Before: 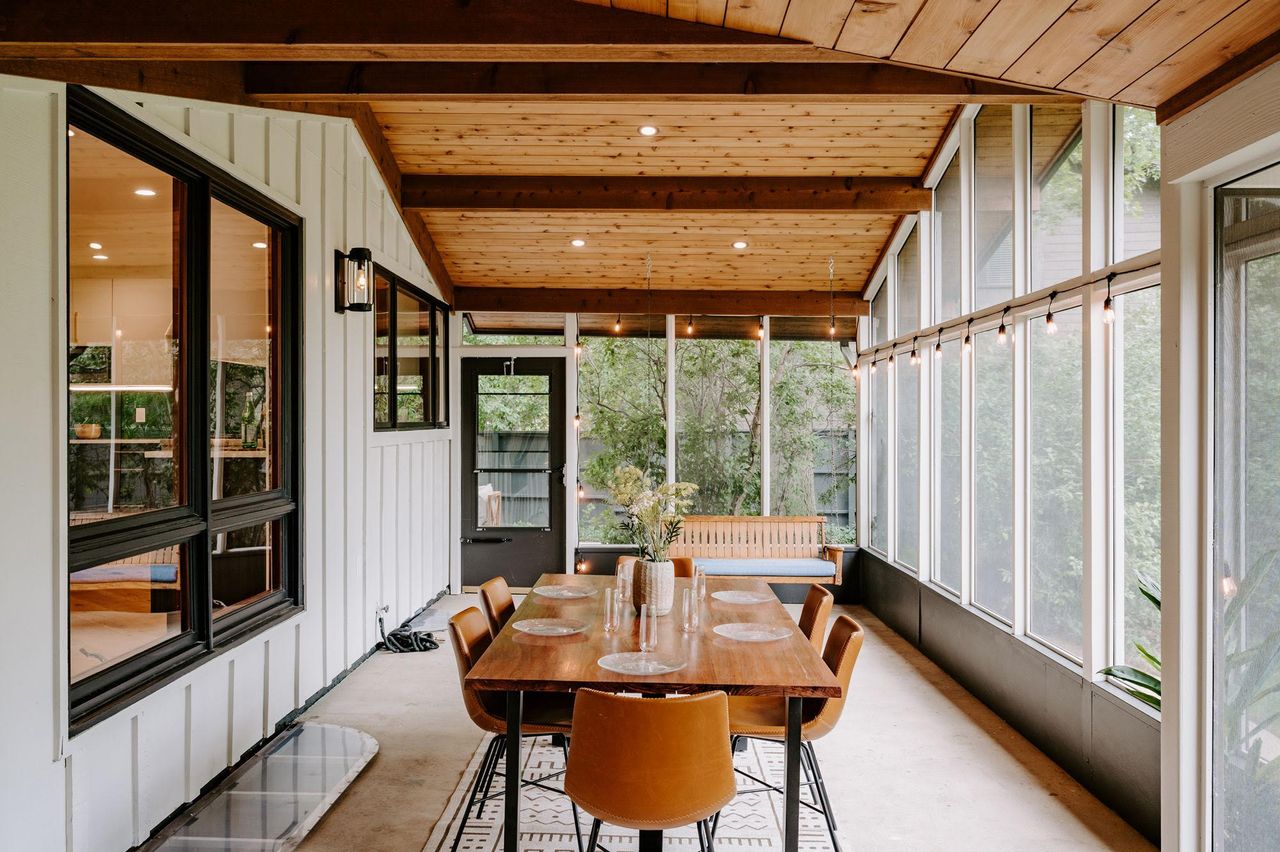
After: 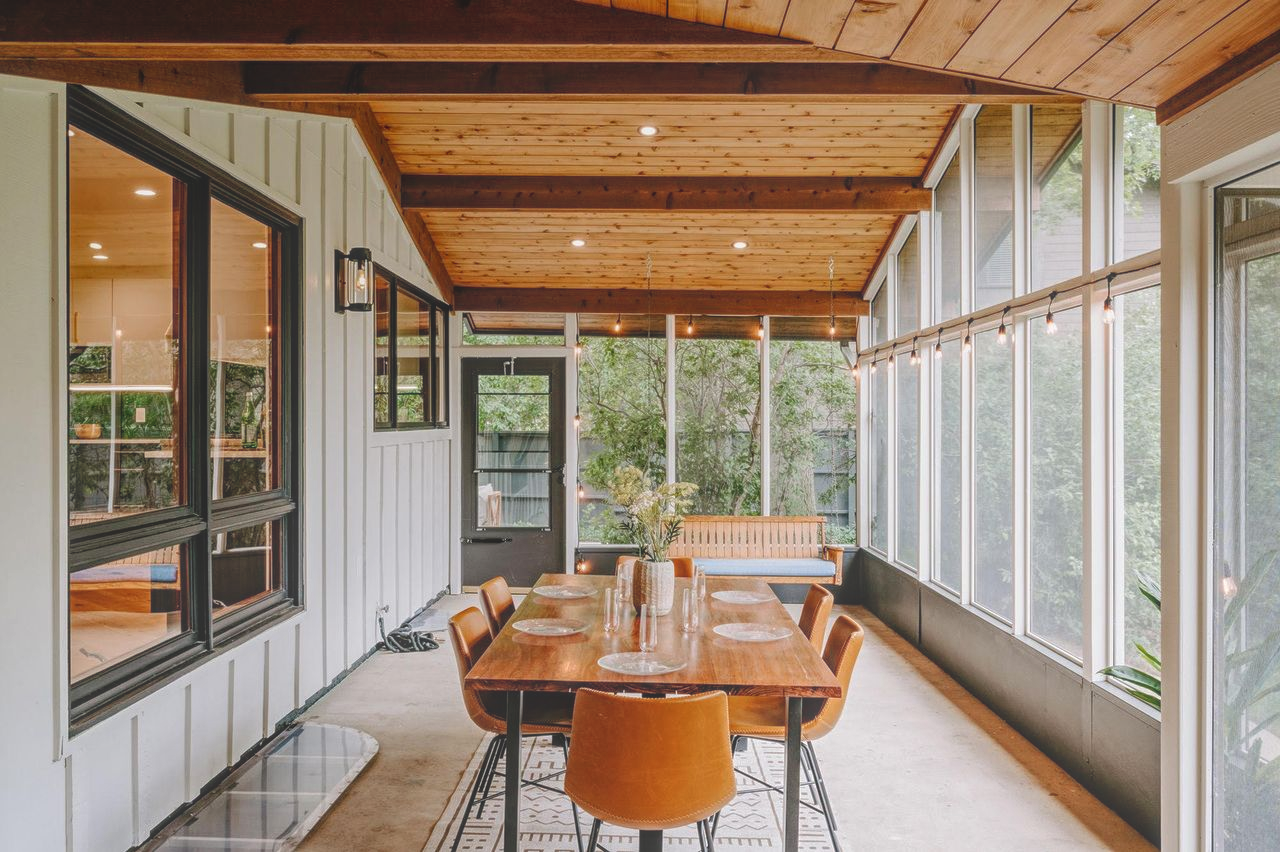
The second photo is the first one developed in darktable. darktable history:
local contrast: highlights 73%, shadows 9%, midtone range 0.195
